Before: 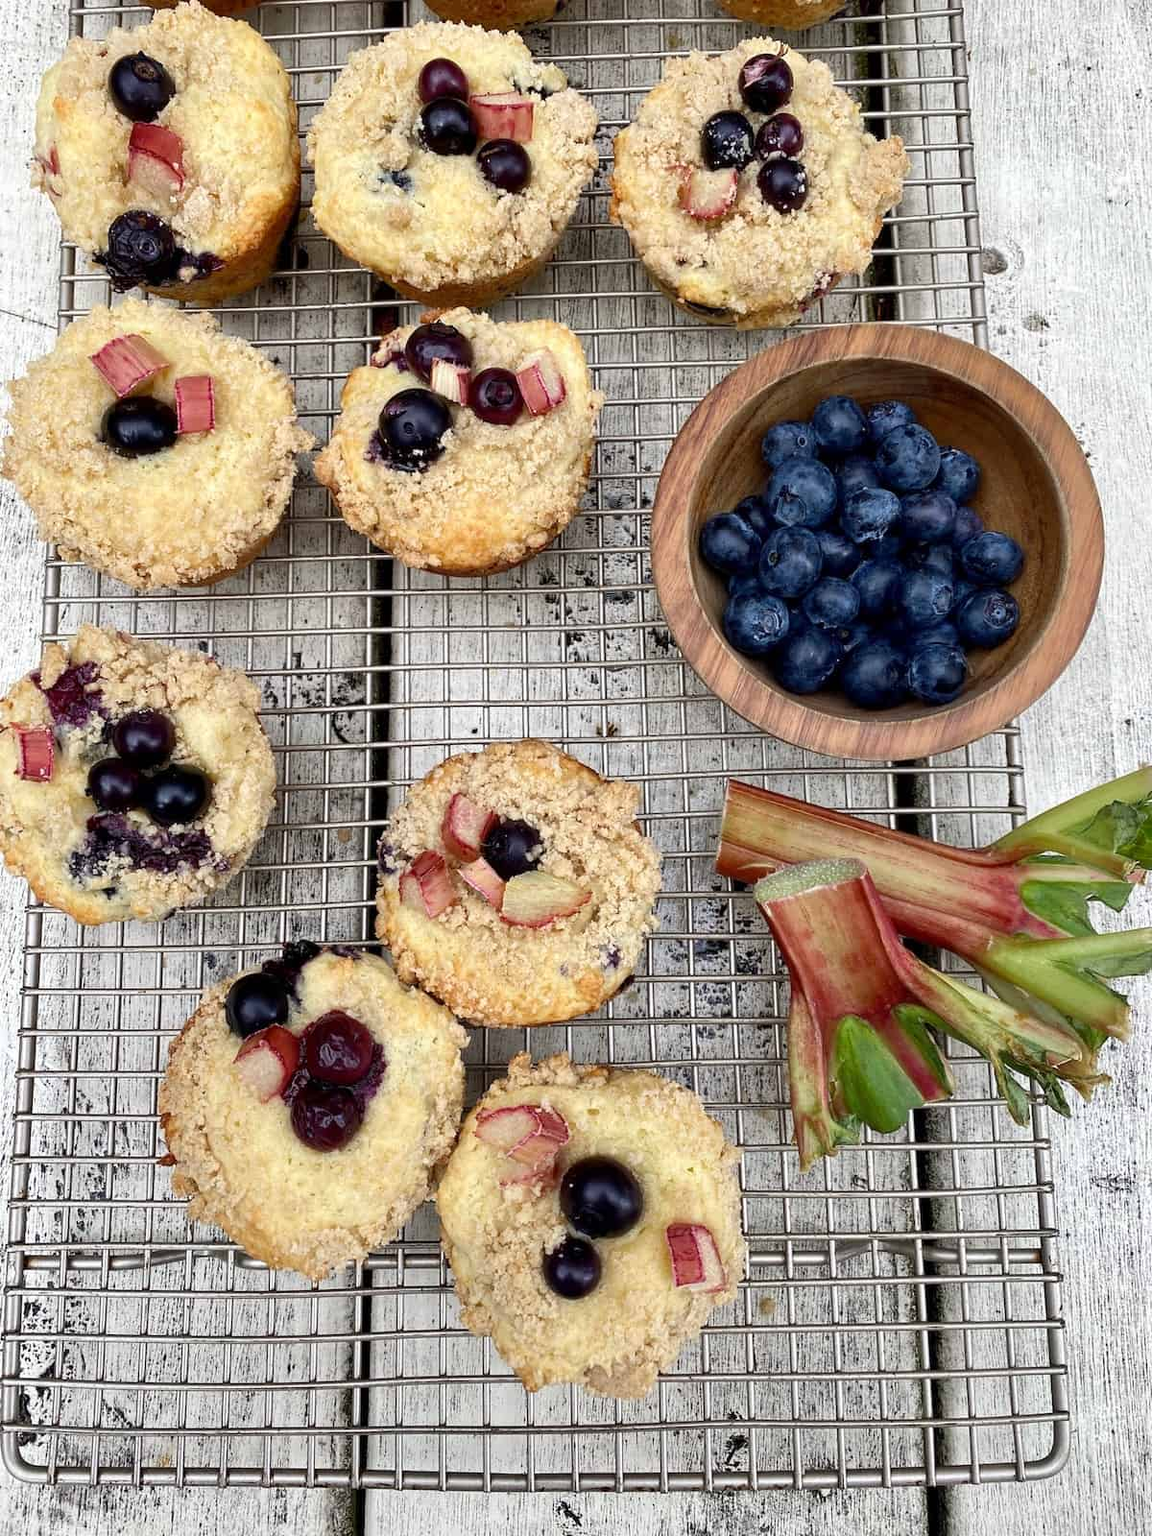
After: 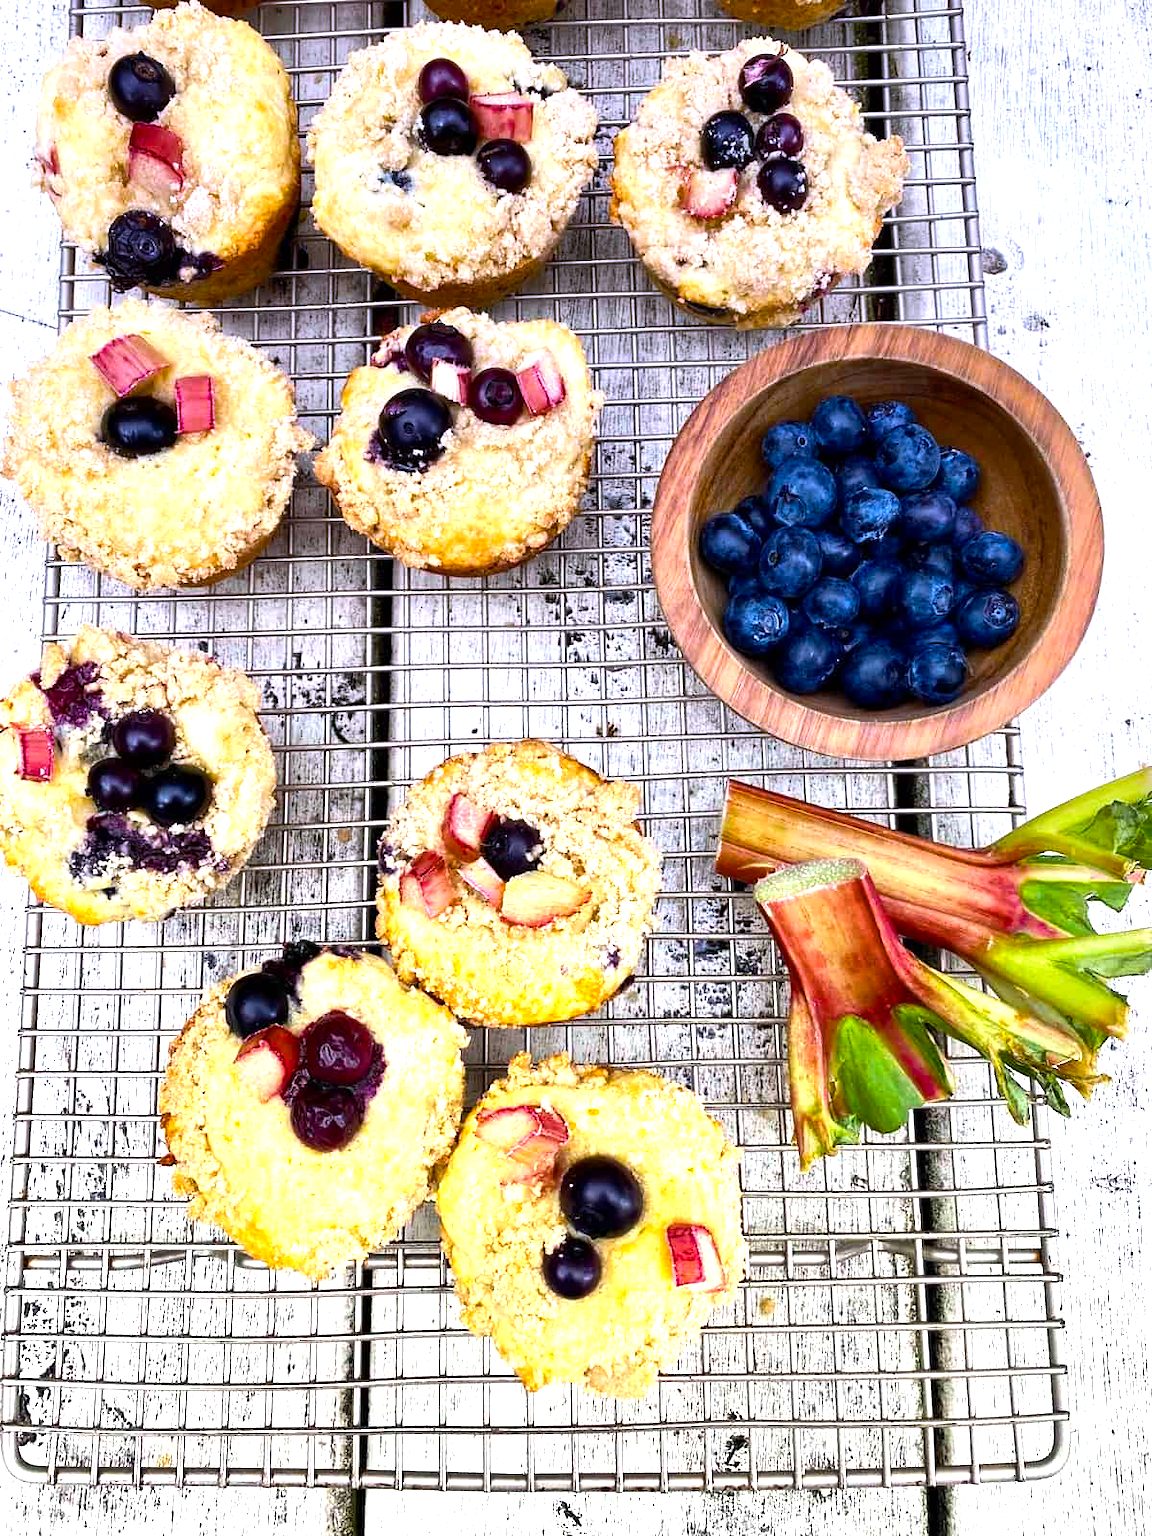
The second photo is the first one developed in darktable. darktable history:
color balance rgb: linear chroma grading › shadows -10%, linear chroma grading › global chroma 20%, perceptual saturation grading › global saturation 15%, perceptual brilliance grading › global brilliance 30%, perceptual brilliance grading › highlights 12%, perceptual brilliance grading › mid-tones 24%, global vibrance 20%
graduated density: hue 238.83°, saturation 50%
